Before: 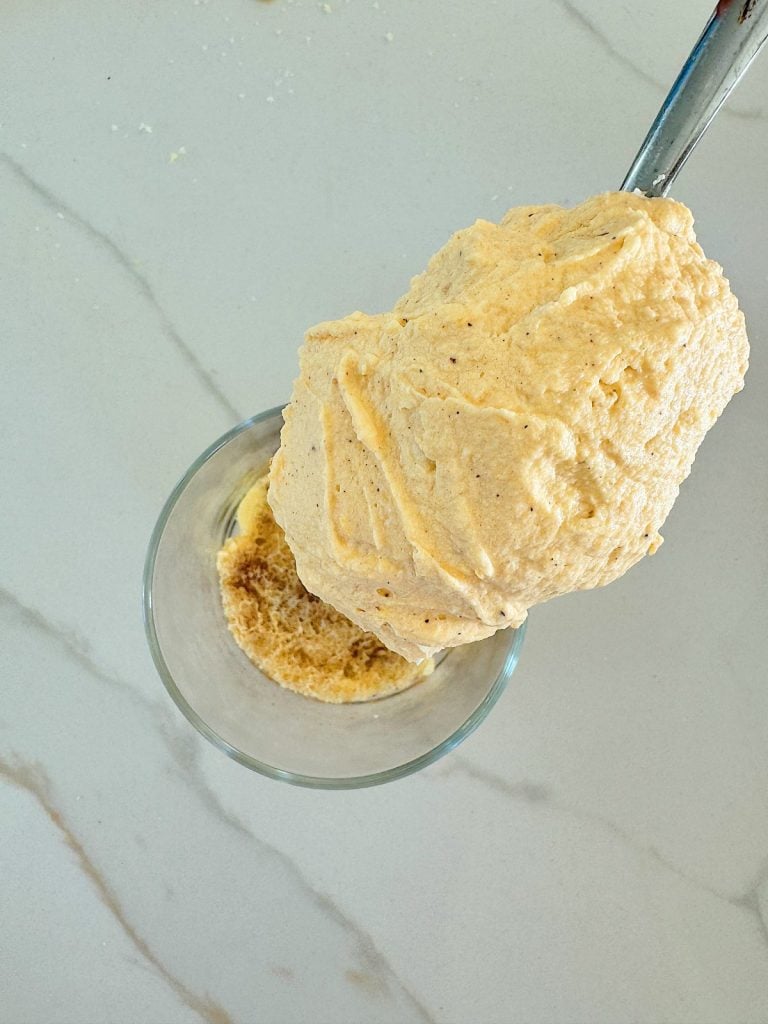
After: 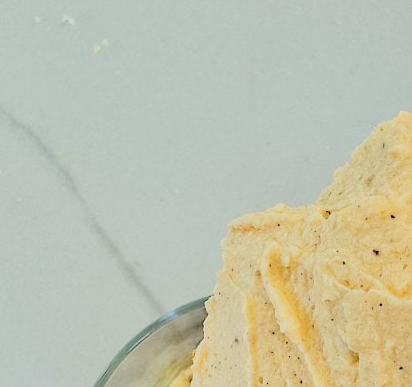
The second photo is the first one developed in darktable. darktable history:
crop: left 10.121%, top 10.631%, right 36.218%, bottom 51.526%
filmic rgb: black relative exposure -5 EV, hardness 2.88, contrast 1.3, highlights saturation mix -30%
